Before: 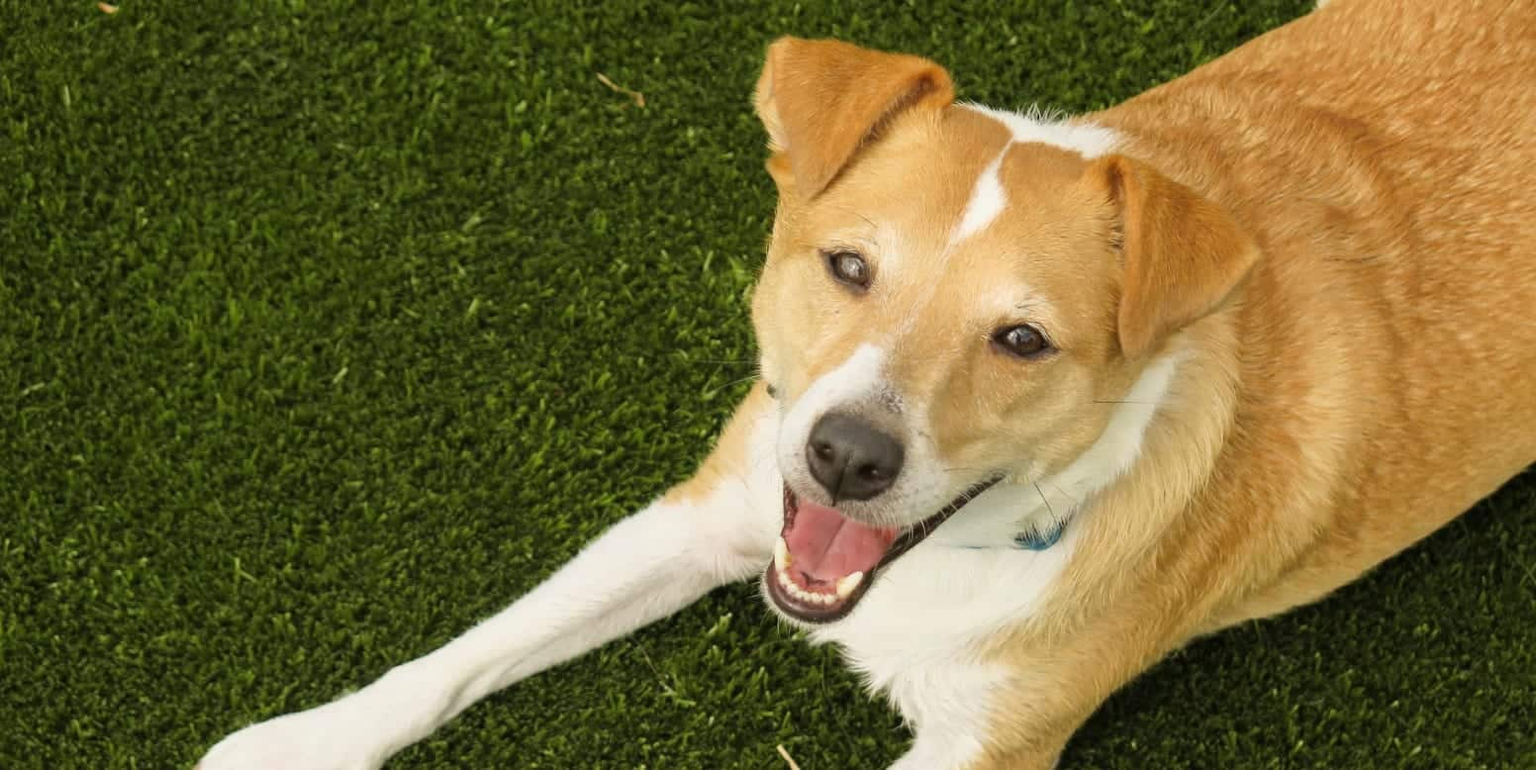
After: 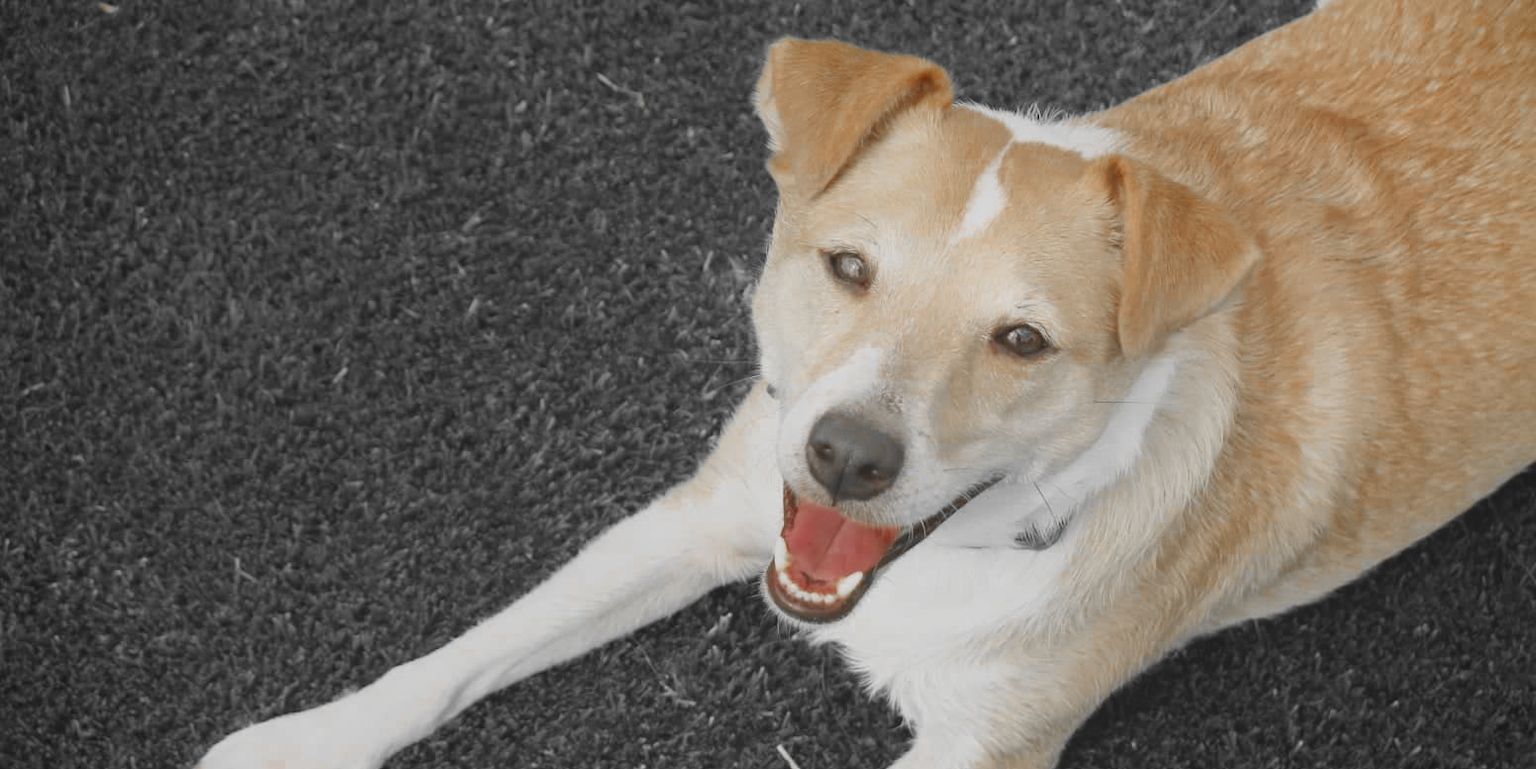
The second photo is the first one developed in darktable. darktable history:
contrast brightness saturation: saturation -0.1
color zones: curves: ch0 [(0, 0.497) (0.096, 0.361) (0.221, 0.538) (0.429, 0.5) (0.571, 0.5) (0.714, 0.5) (0.857, 0.5) (1, 0.497)]; ch1 [(0, 0.5) (0.143, 0.5) (0.257, -0.002) (0.429, 0.04) (0.571, -0.001) (0.714, -0.015) (0.857, 0.024) (1, 0.5)]
local contrast: detail 70%
vignetting: fall-off start 88.53%, fall-off radius 44.2%, saturation 0.376, width/height ratio 1.161
